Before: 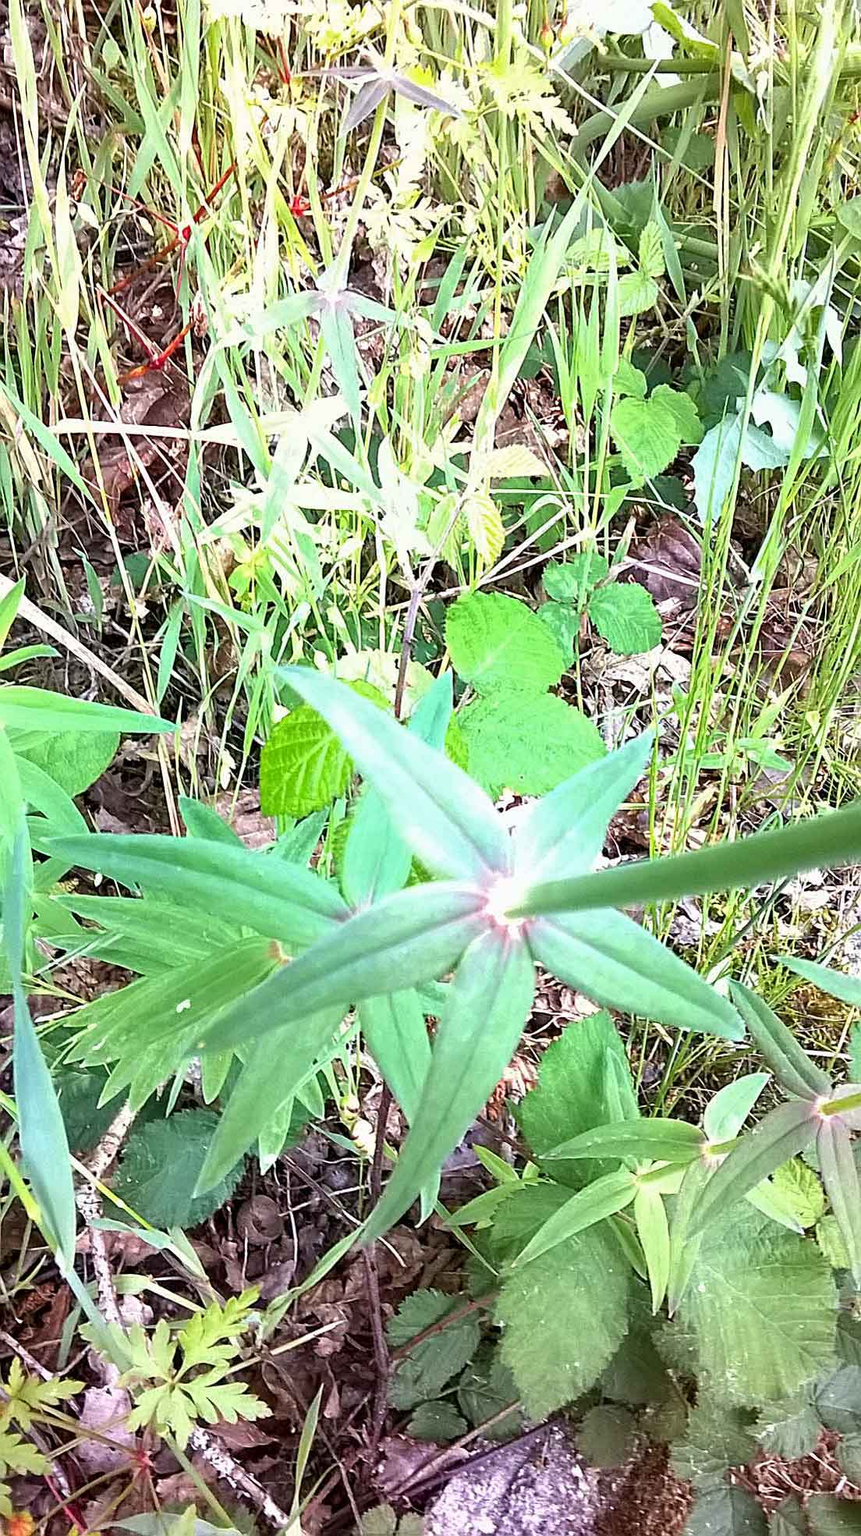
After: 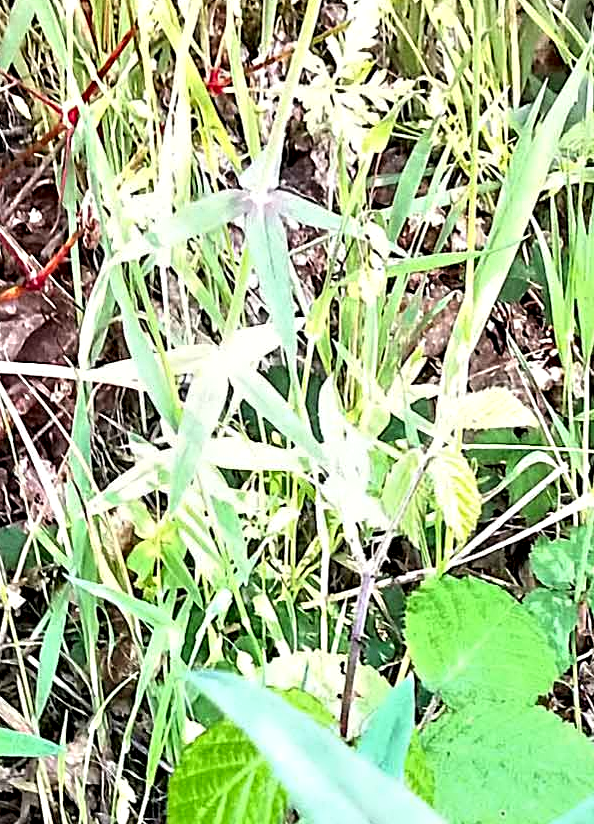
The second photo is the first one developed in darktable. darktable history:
contrast equalizer: octaves 7, y [[0.783, 0.666, 0.575, 0.77, 0.556, 0.501], [0.5 ×6], [0.5 ×6], [0, 0.02, 0.272, 0.399, 0.062, 0], [0 ×6]], mix 0.57
crop: left 15.122%, top 9.307%, right 31.033%, bottom 48.842%
